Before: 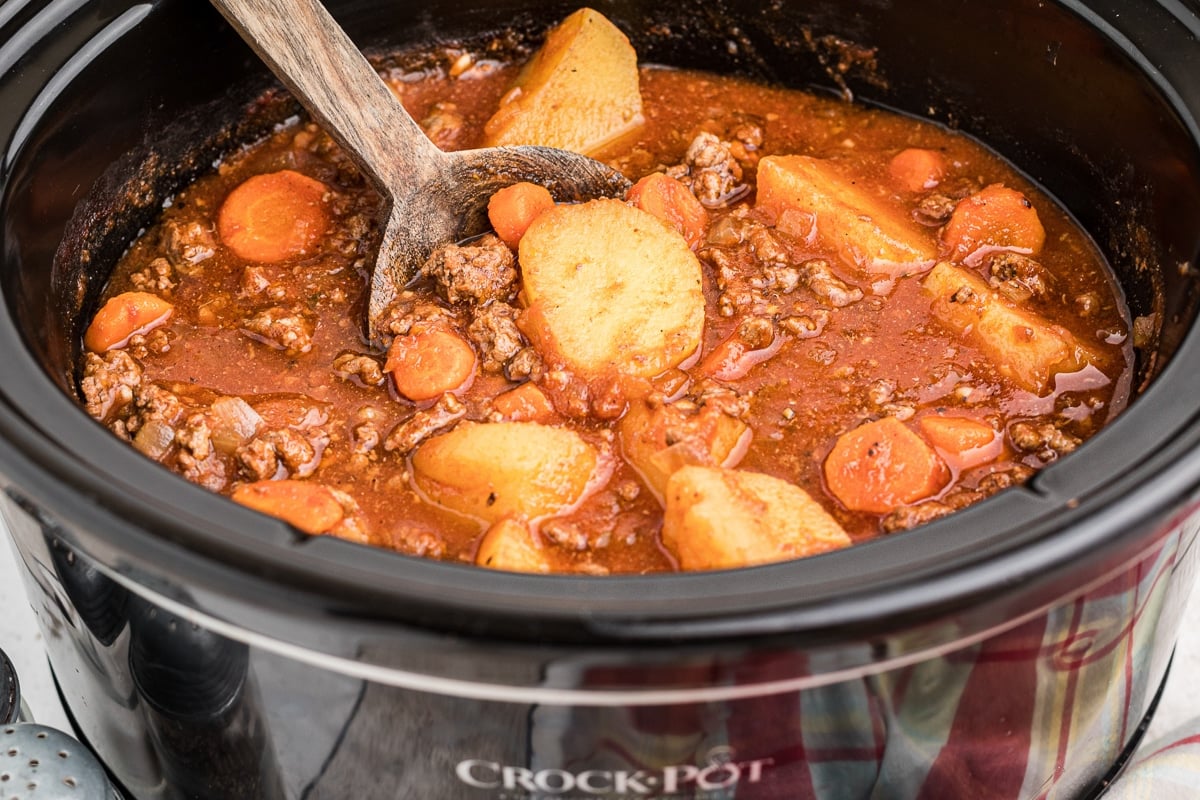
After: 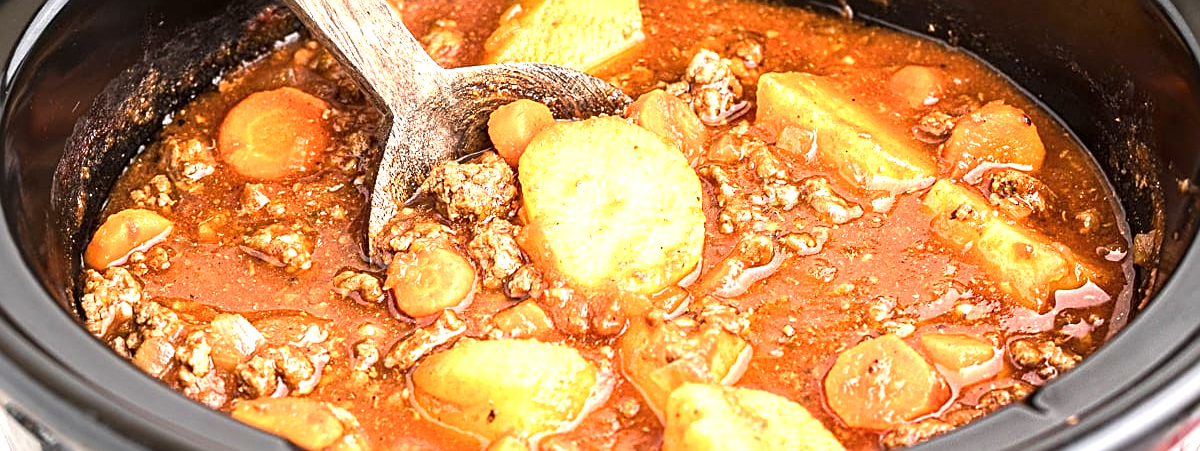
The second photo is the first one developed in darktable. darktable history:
sharpen: on, module defaults
exposure: black level correction 0, exposure 1.102 EV, compensate highlight preservation false
crop and rotate: top 10.461%, bottom 33.149%
tone equalizer: on, module defaults
